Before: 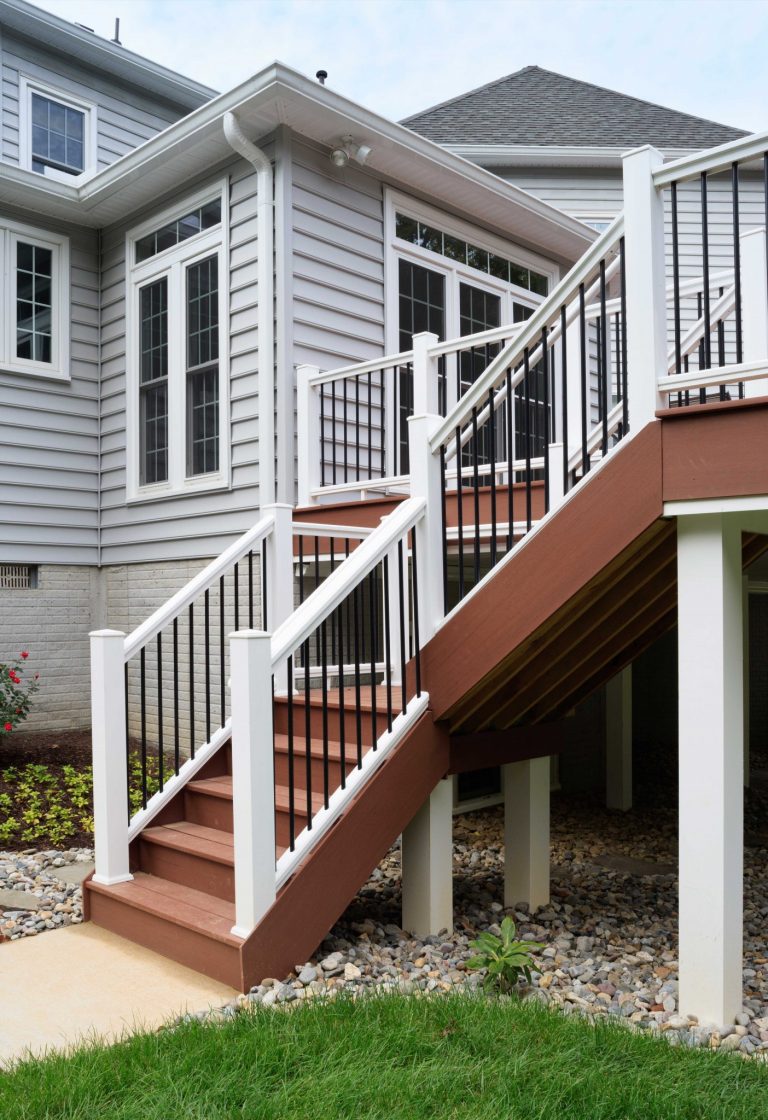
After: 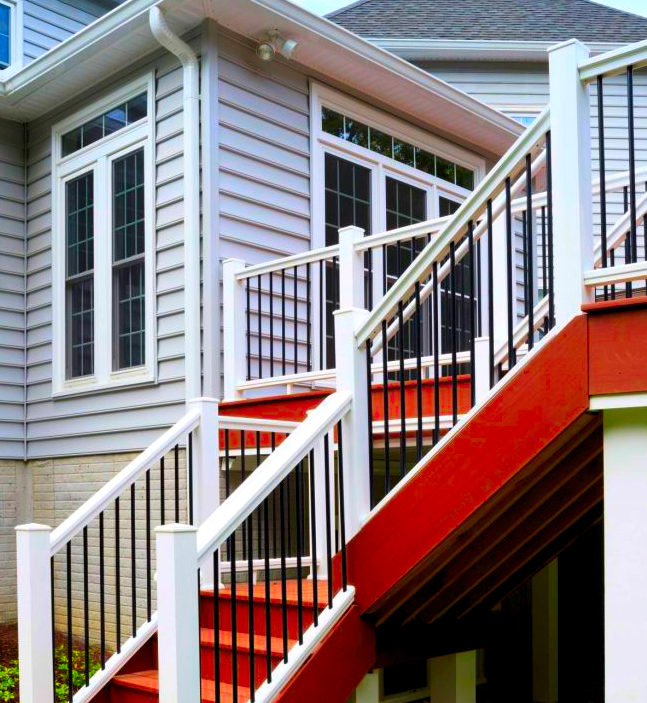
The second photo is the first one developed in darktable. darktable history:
crop and rotate: left 9.71%, top 9.466%, right 5.995%, bottom 27.723%
color correction: highlights b* -0.048, saturation 3
levels: levels [0.031, 0.5, 0.969]
